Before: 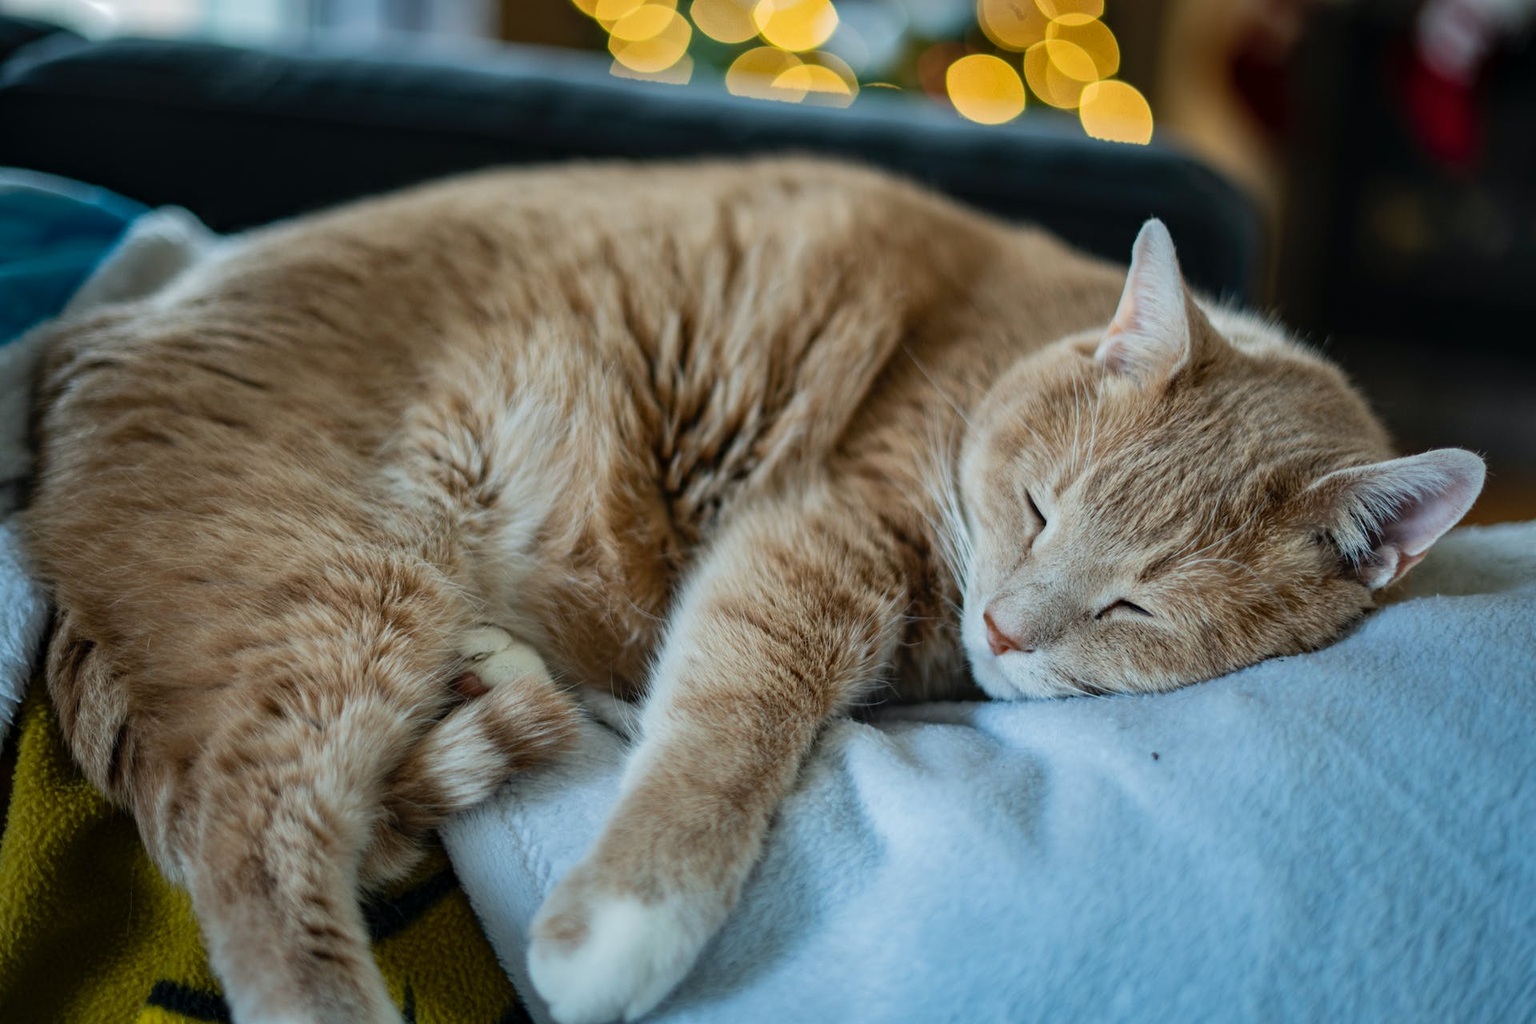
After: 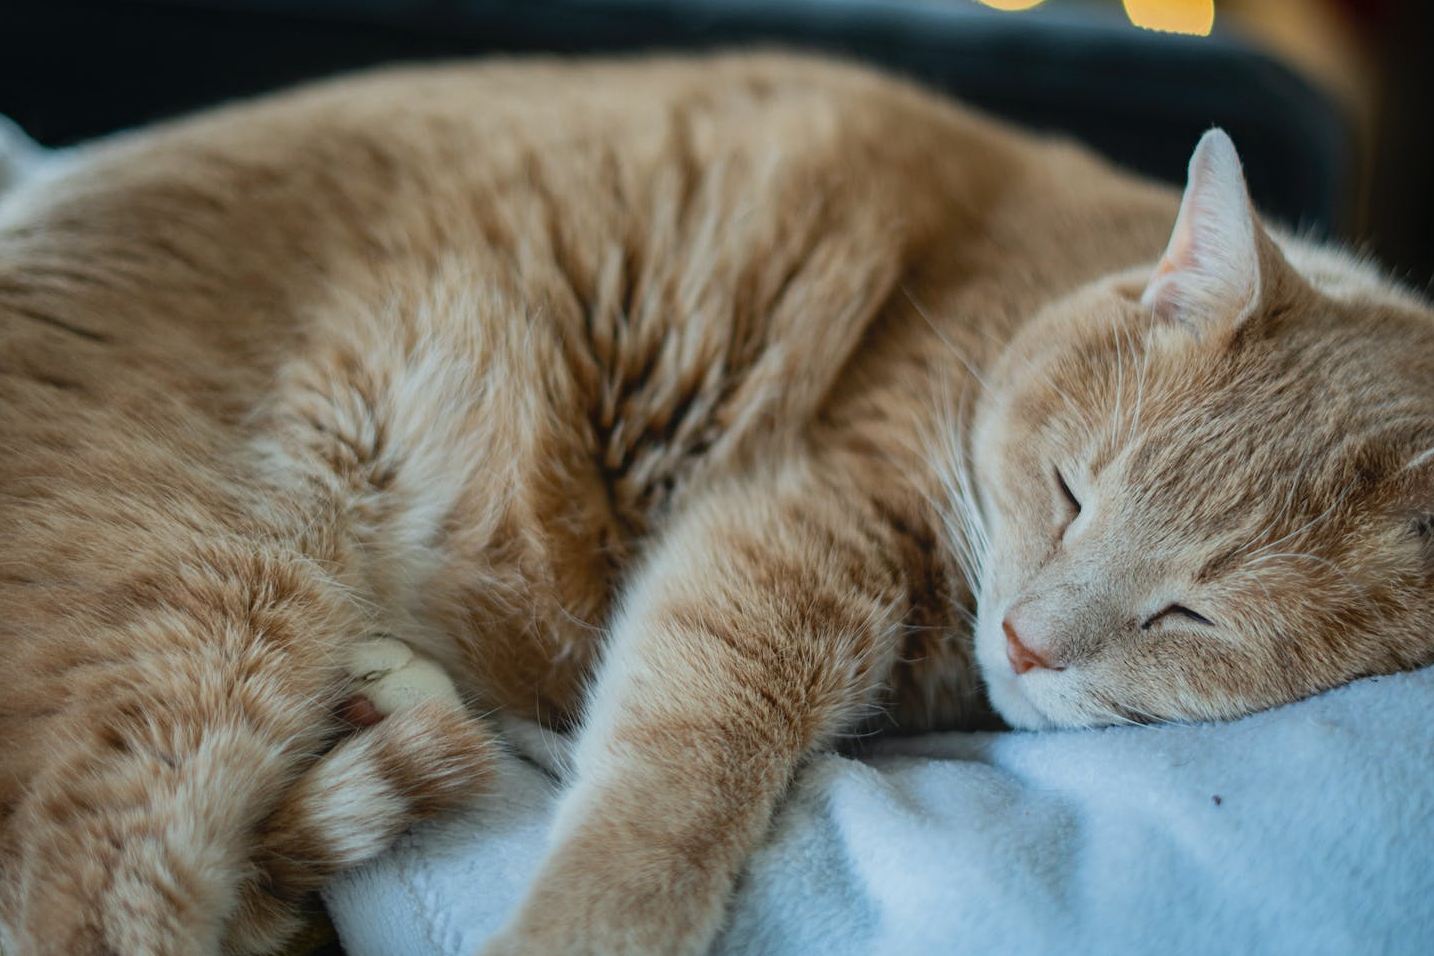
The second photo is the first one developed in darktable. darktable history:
crop and rotate: left 11.831%, top 11.346%, right 13.429%, bottom 13.899%
contrast equalizer: y [[0.5, 0.488, 0.462, 0.461, 0.491, 0.5], [0.5 ×6], [0.5 ×6], [0 ×6], [0 ×6]]
